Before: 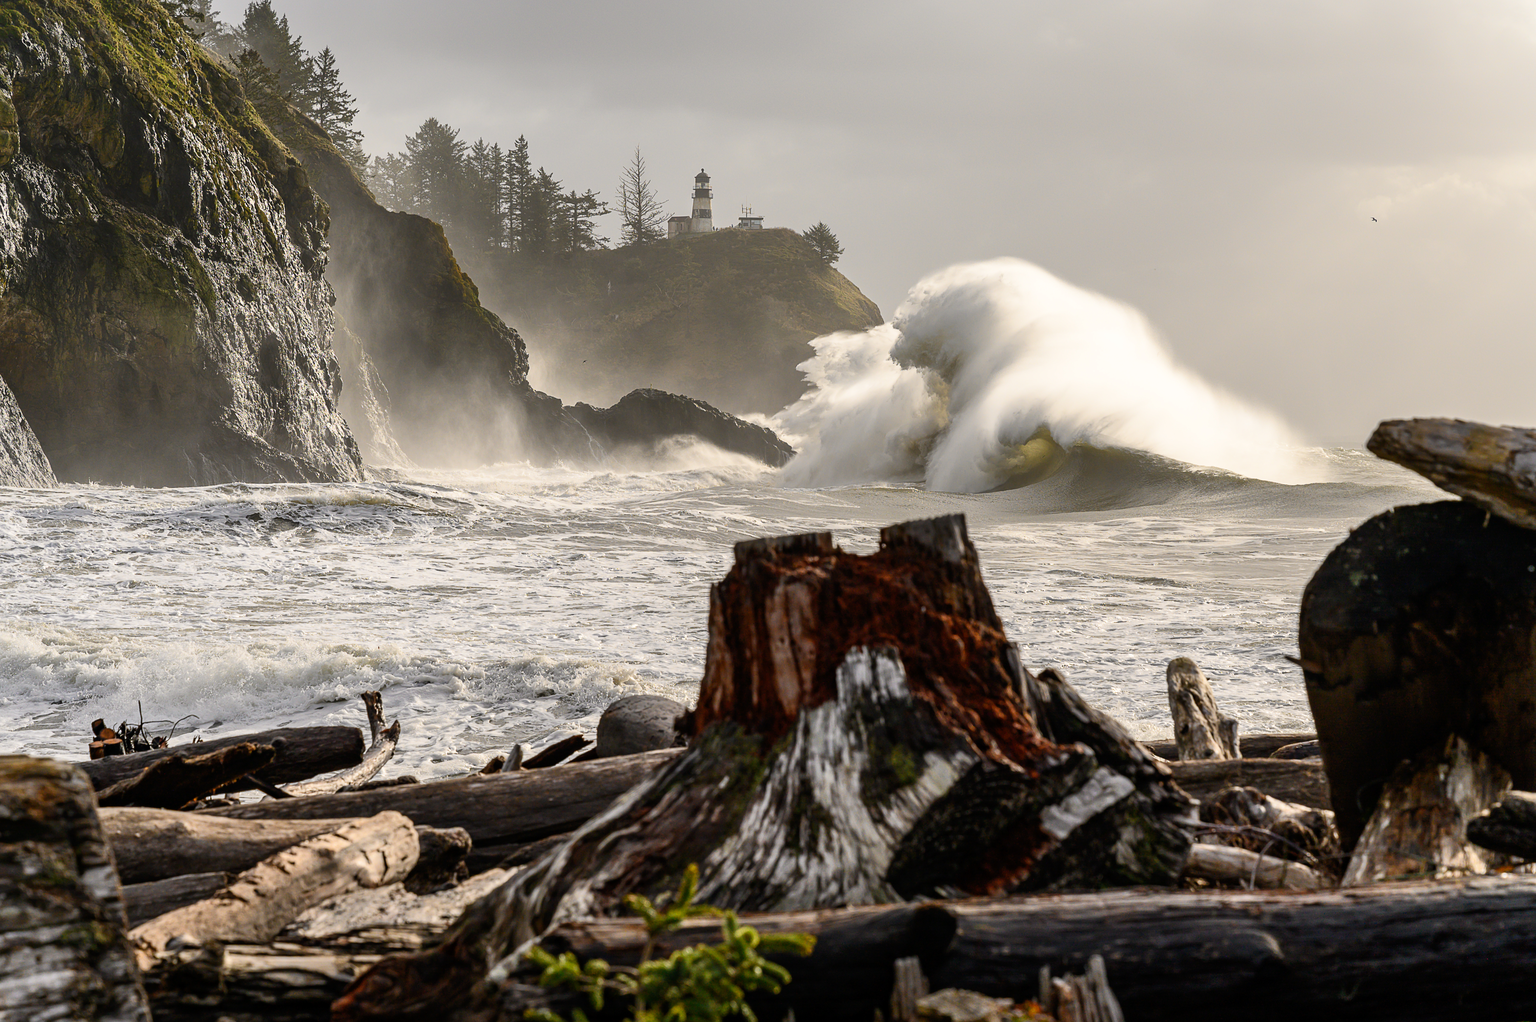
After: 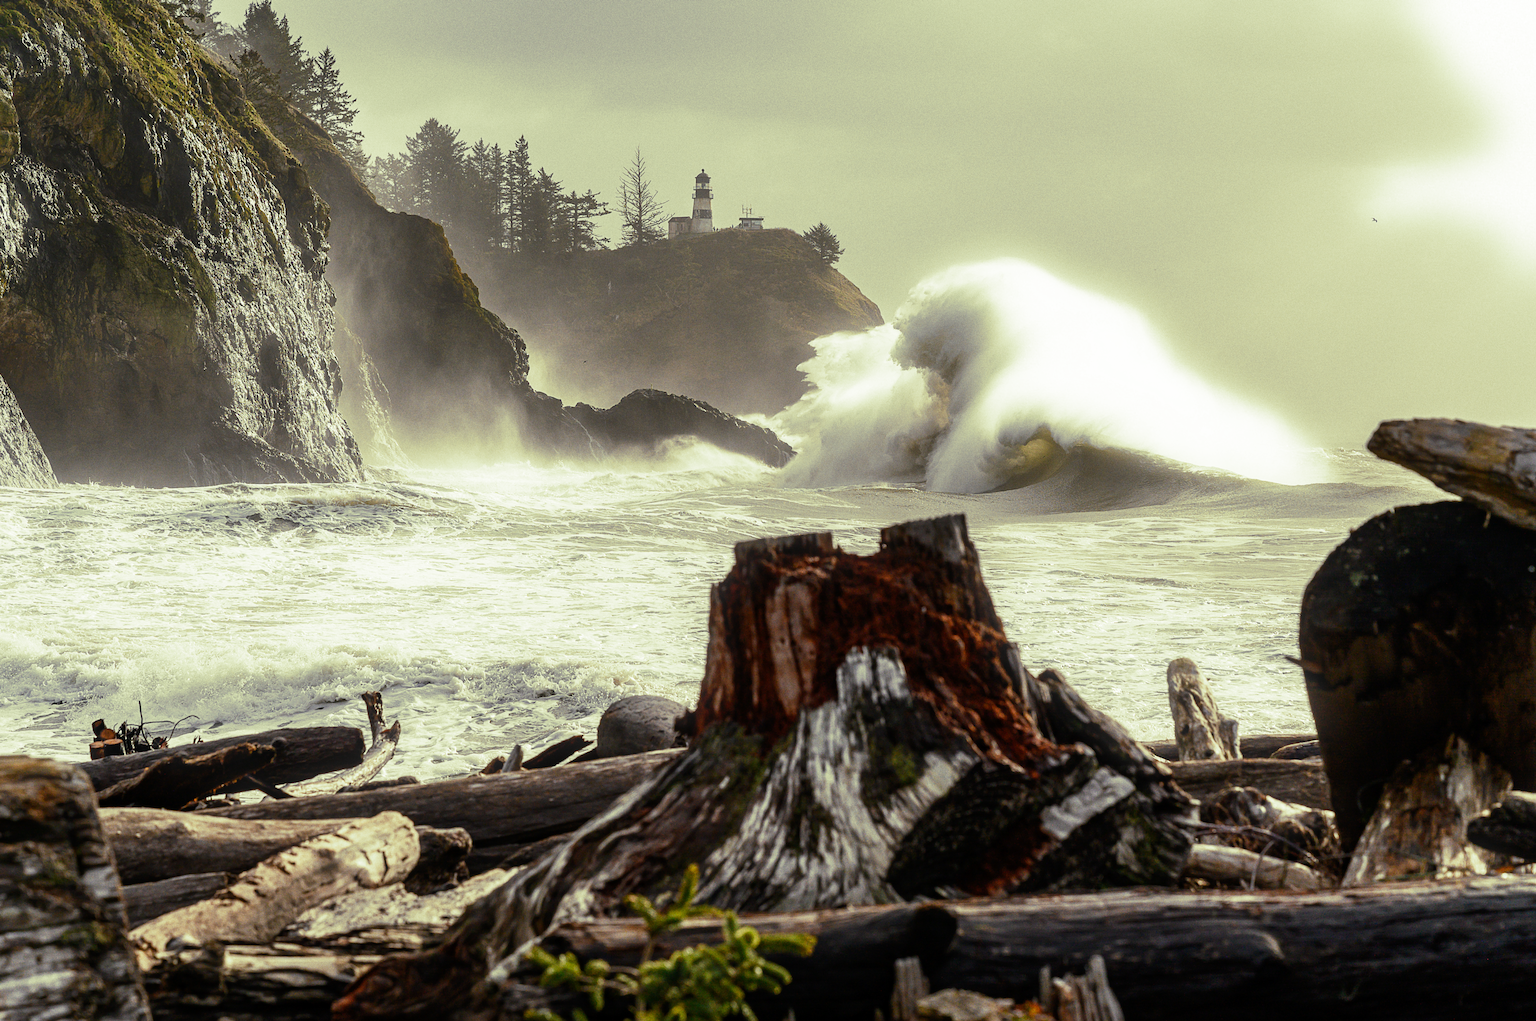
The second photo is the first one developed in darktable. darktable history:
grain: coarseness 0.09 ISO
bloom: size 16%, threshold 98%, strength 20%
split-toning: shadows › hue 290.82°, shadows › saturation 0.34, highlights › saturation 0.38, balance 0, compress 50%
